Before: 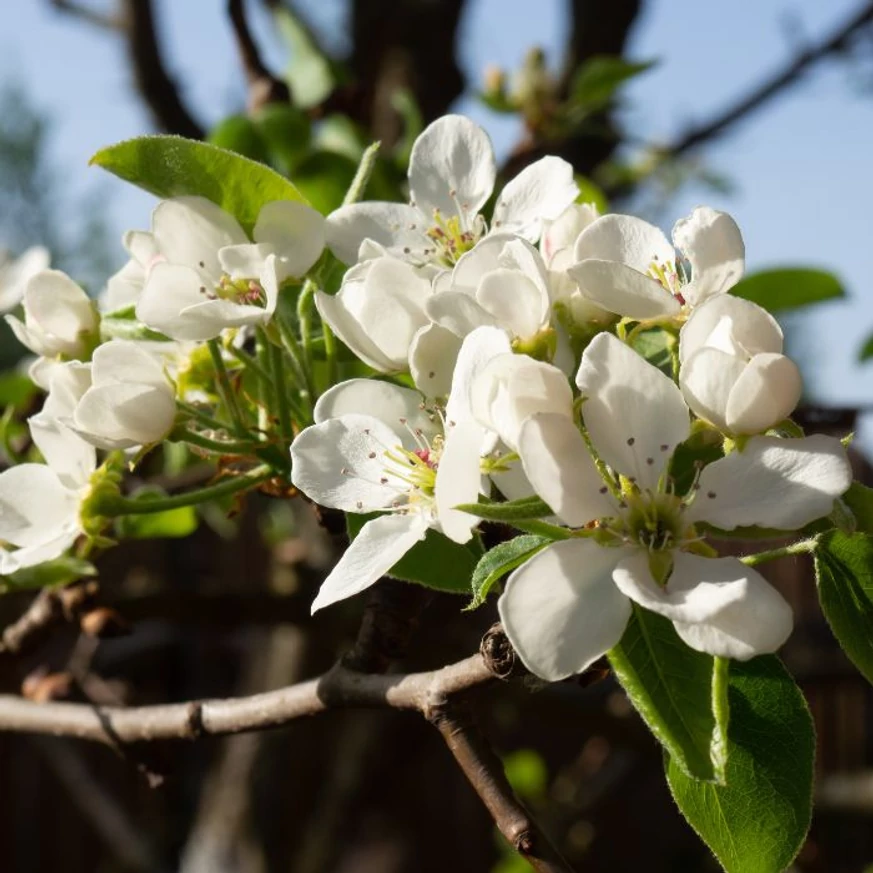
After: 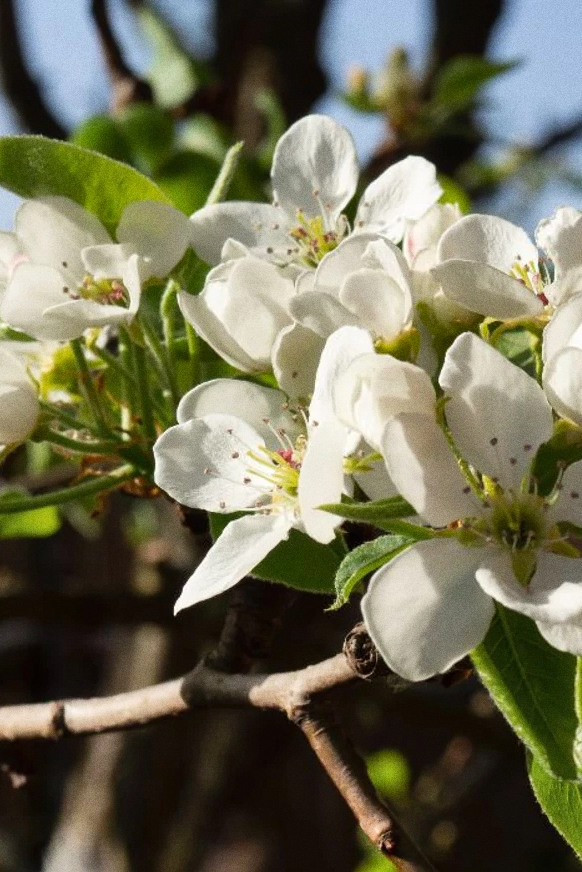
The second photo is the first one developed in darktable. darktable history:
shadows and highlights: soften with gaussian
grain: coarseness 0.09 ISO
crop and rotate: left 15.754%, right 17.579%
